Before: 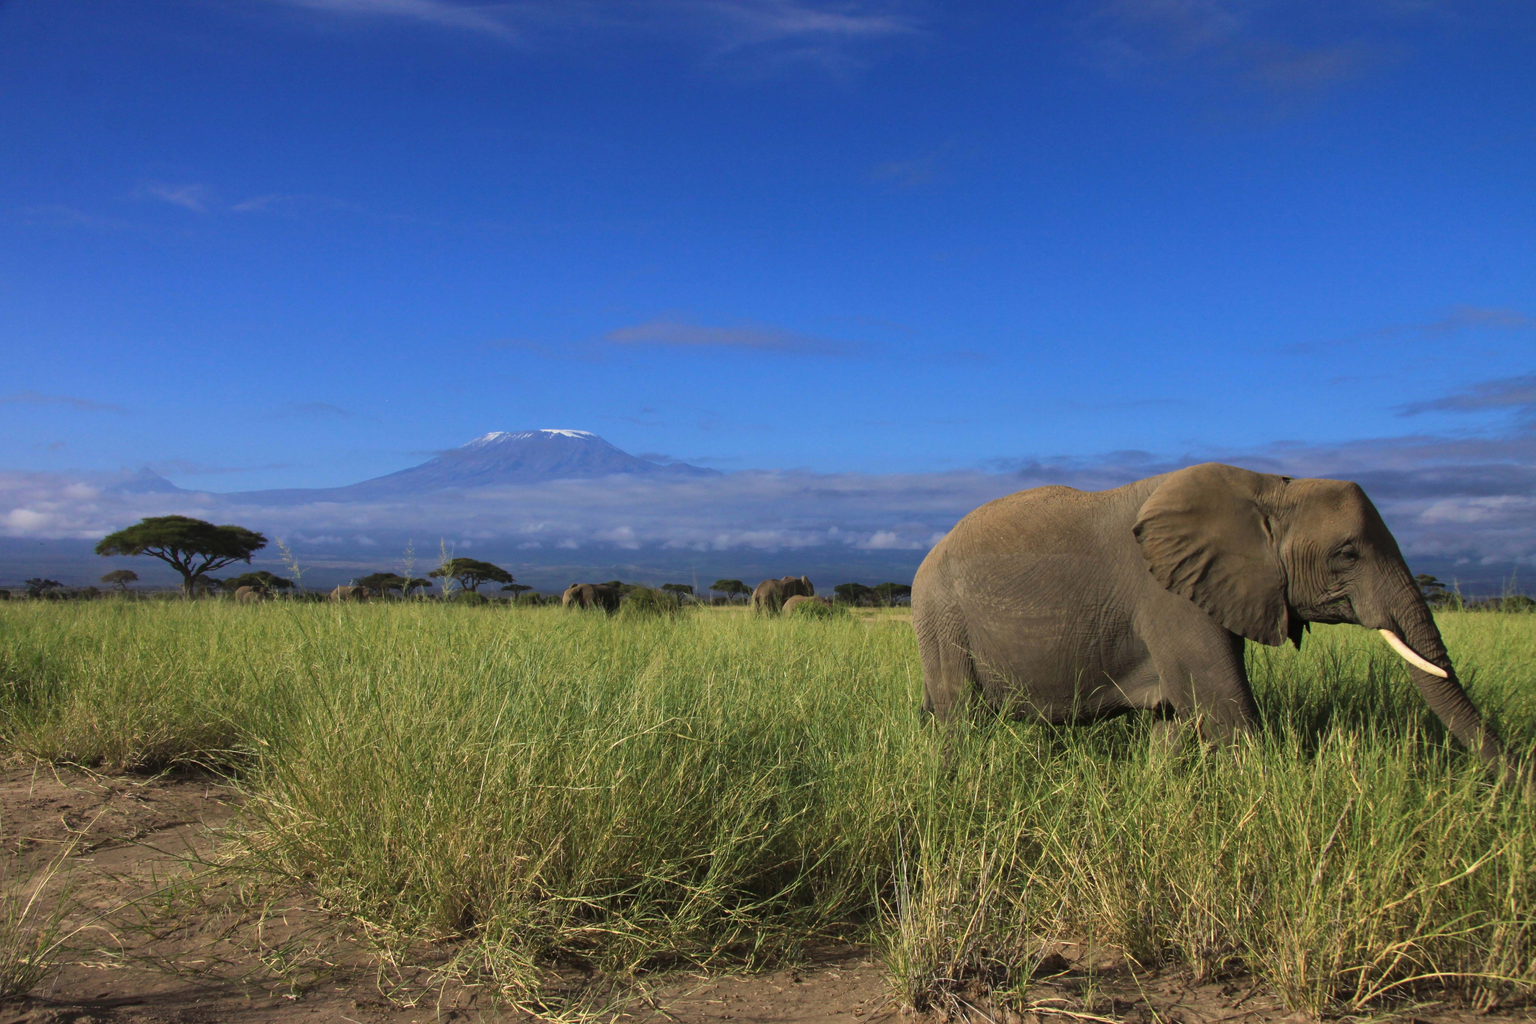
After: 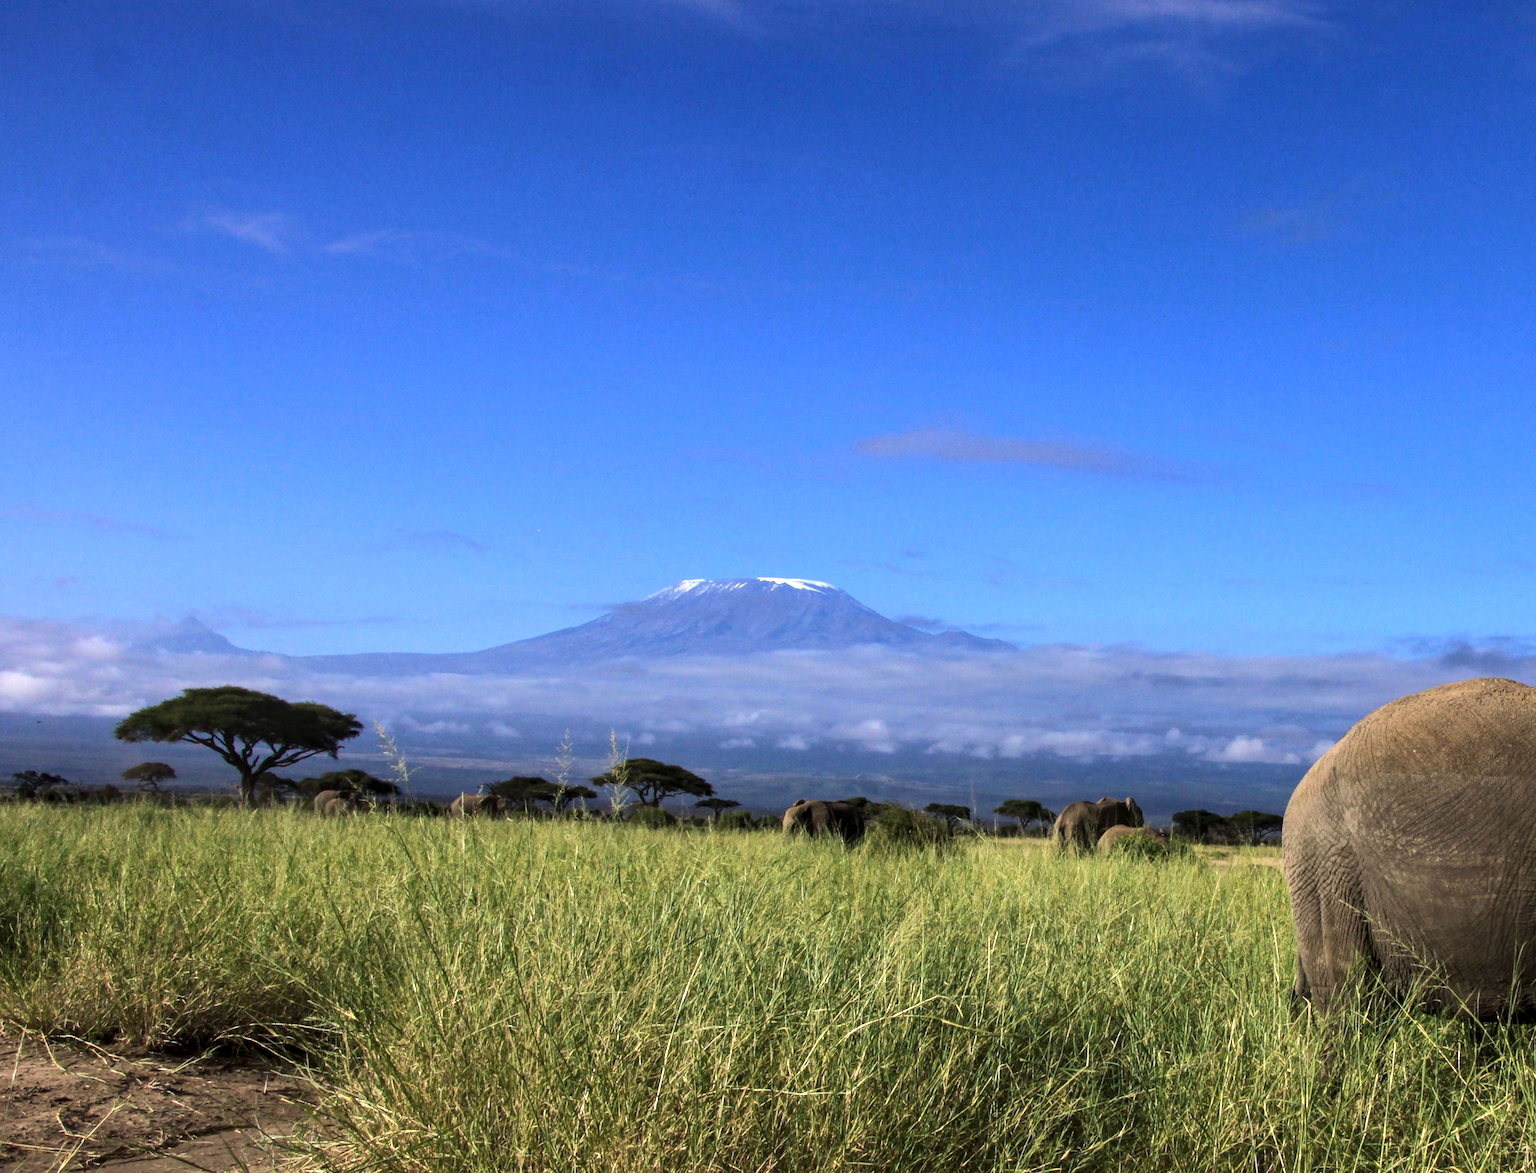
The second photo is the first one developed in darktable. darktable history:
white balance: red 1.009, blue 1.027
rotate and perspective: rotation 1.57°, crop left 0.018, crop right 0.982, crop top 0.039, crop bottom 0.961
local contrast: on, module defaults
crop: right 28.885%, bottom 16.626%
tone equalizer: -8 EV -0.75 EV, -7 EV -0.7 EV, -6 EV -0.6 EV, -5 EV -0.4 EV, -3 EV 0.4 EV, -2 EV 0.6 EV, -1 EV 0.7 EV, +0 EV 0.75 EV, edges refinement/feathering 500, mask exposure compensation -1.57 EV, preserve details no
